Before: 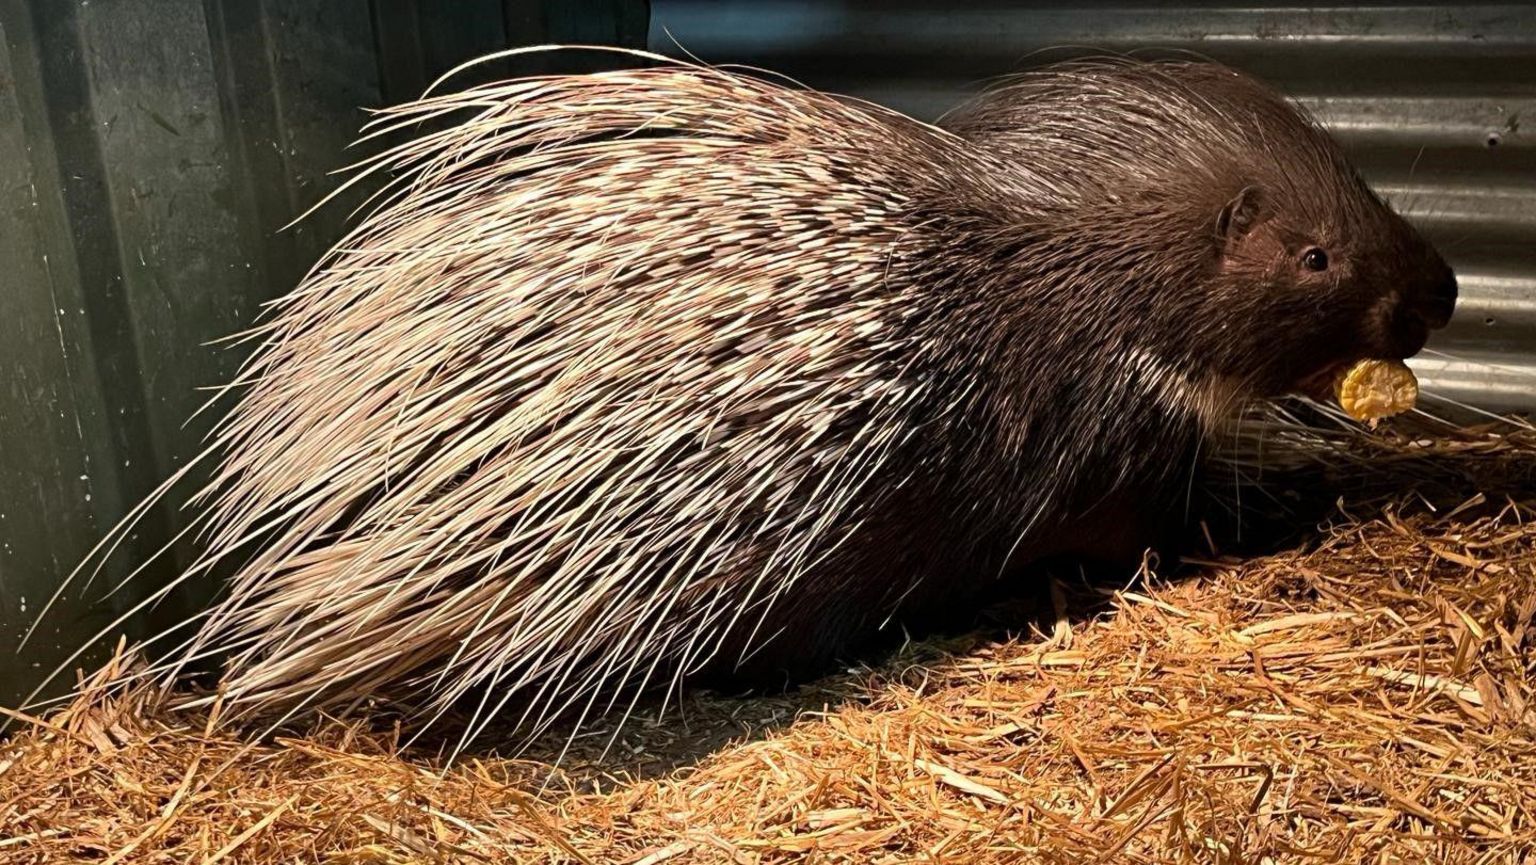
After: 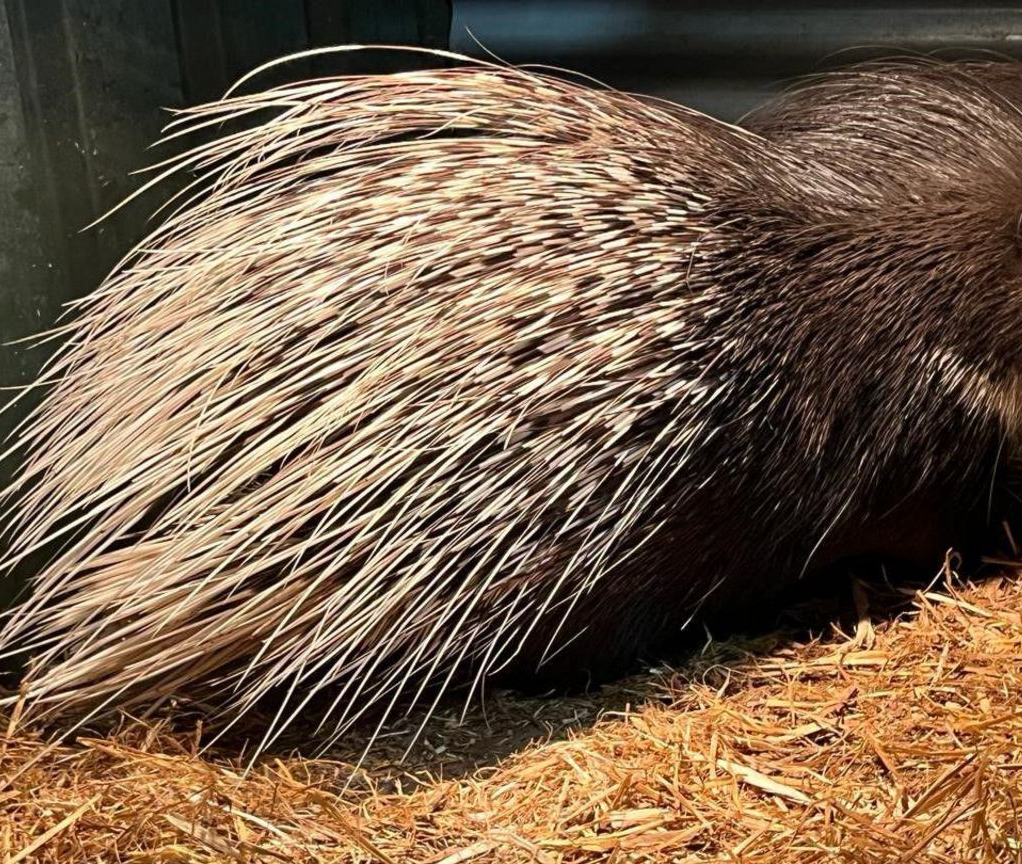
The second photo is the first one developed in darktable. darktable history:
crop and rotate: left 12.896%, right 20.542%
